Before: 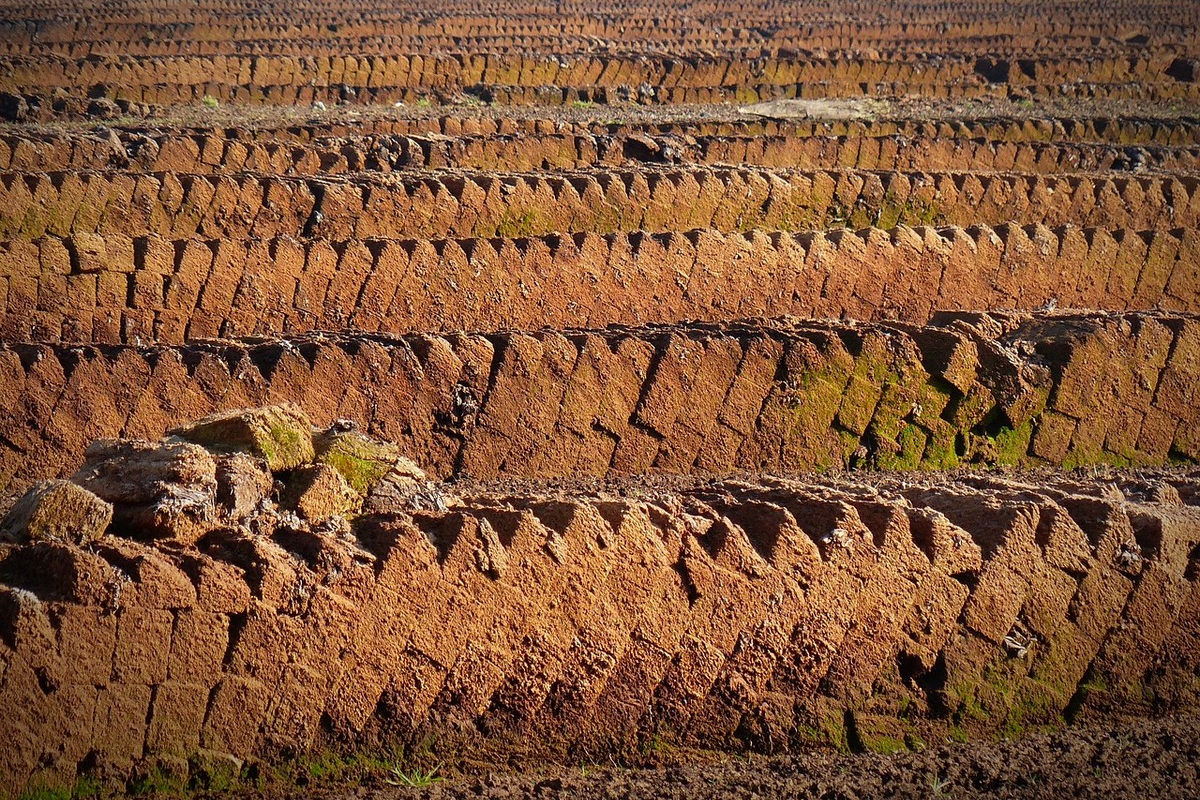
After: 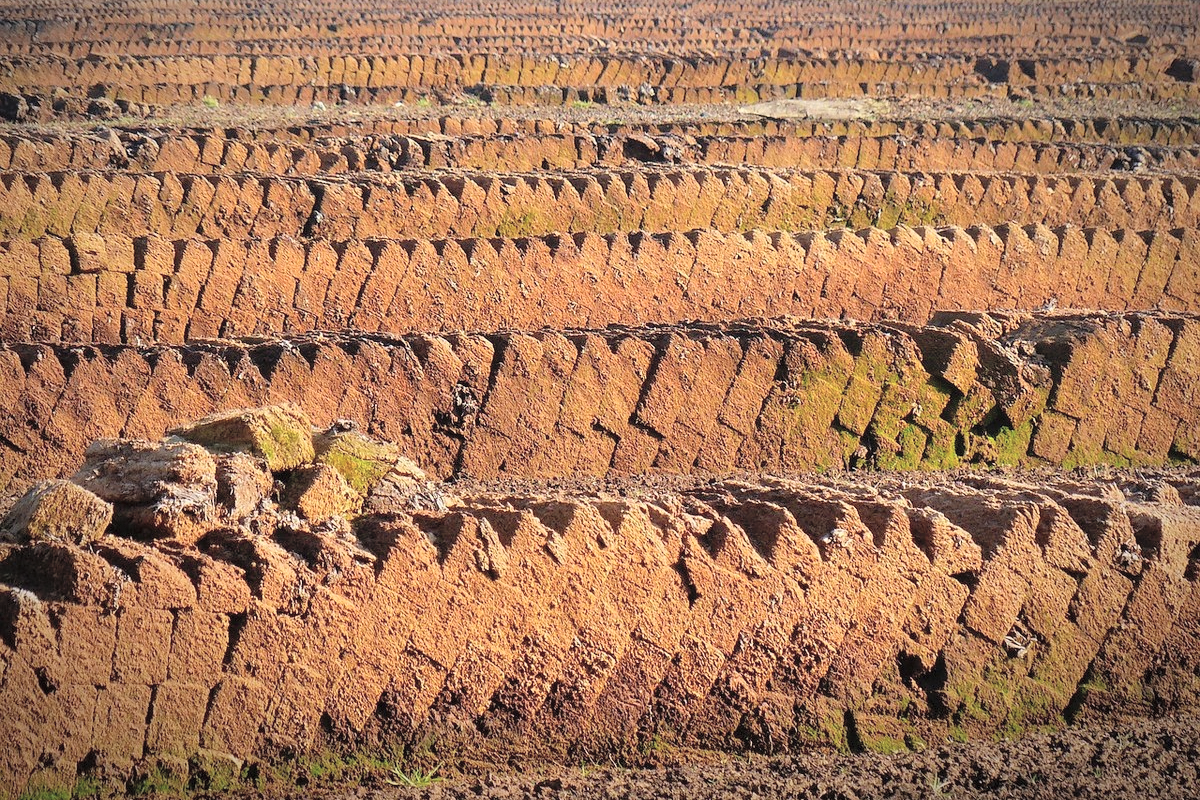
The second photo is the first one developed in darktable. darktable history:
white balance: red 1, blue 1
global tonemap: drago (0.7, 100)
